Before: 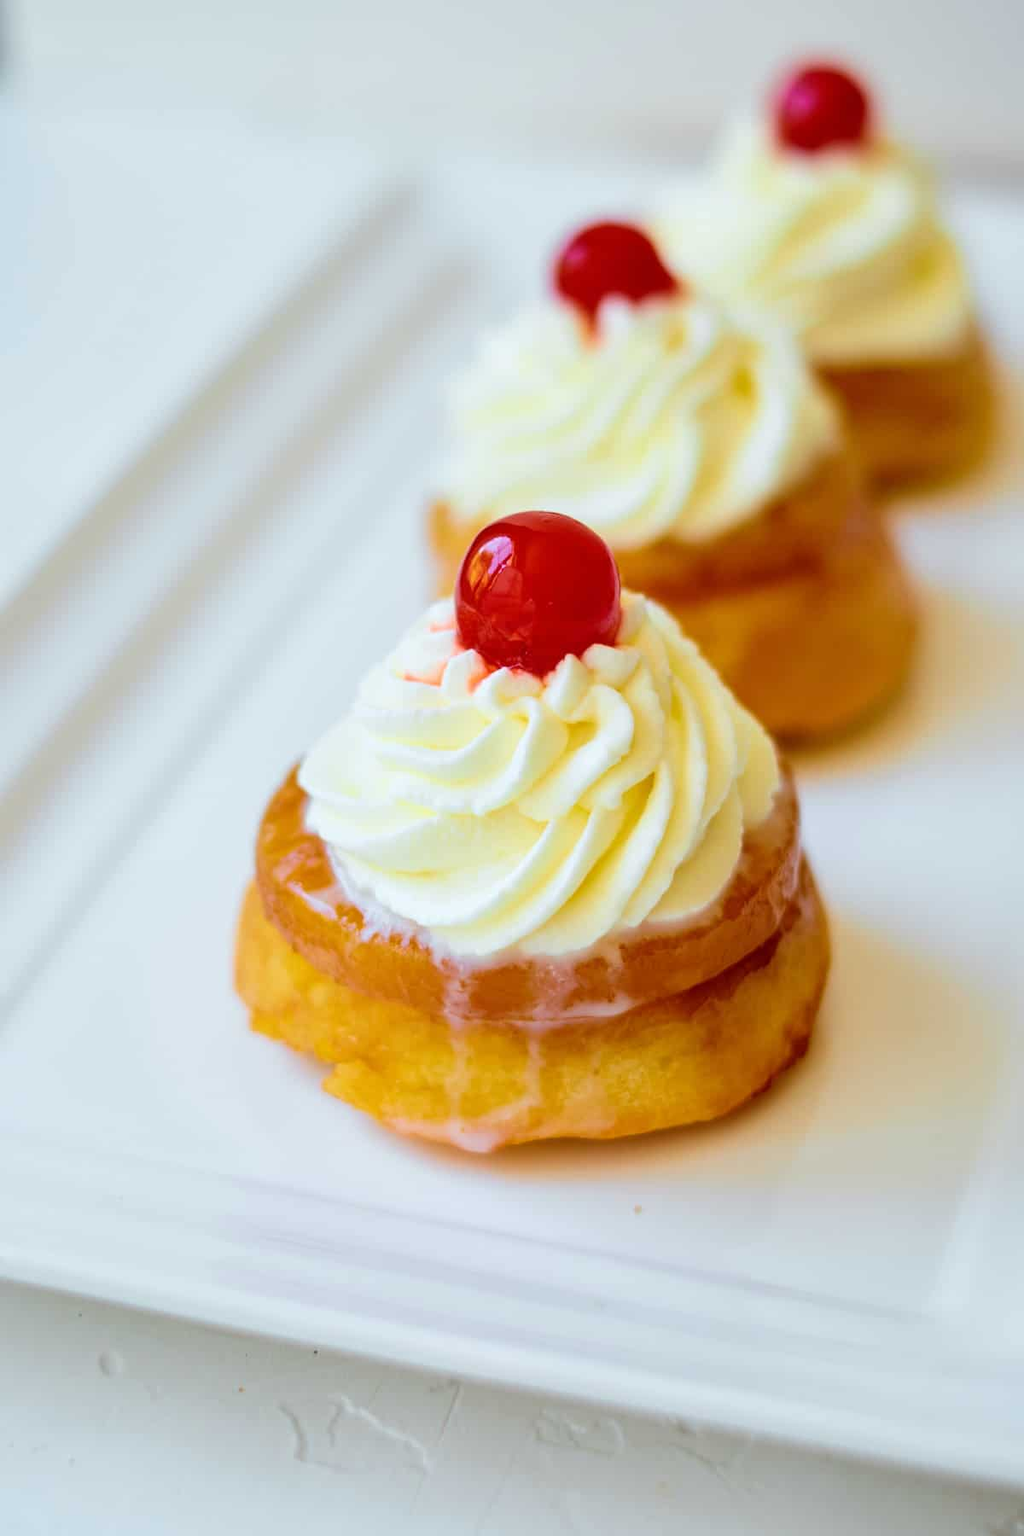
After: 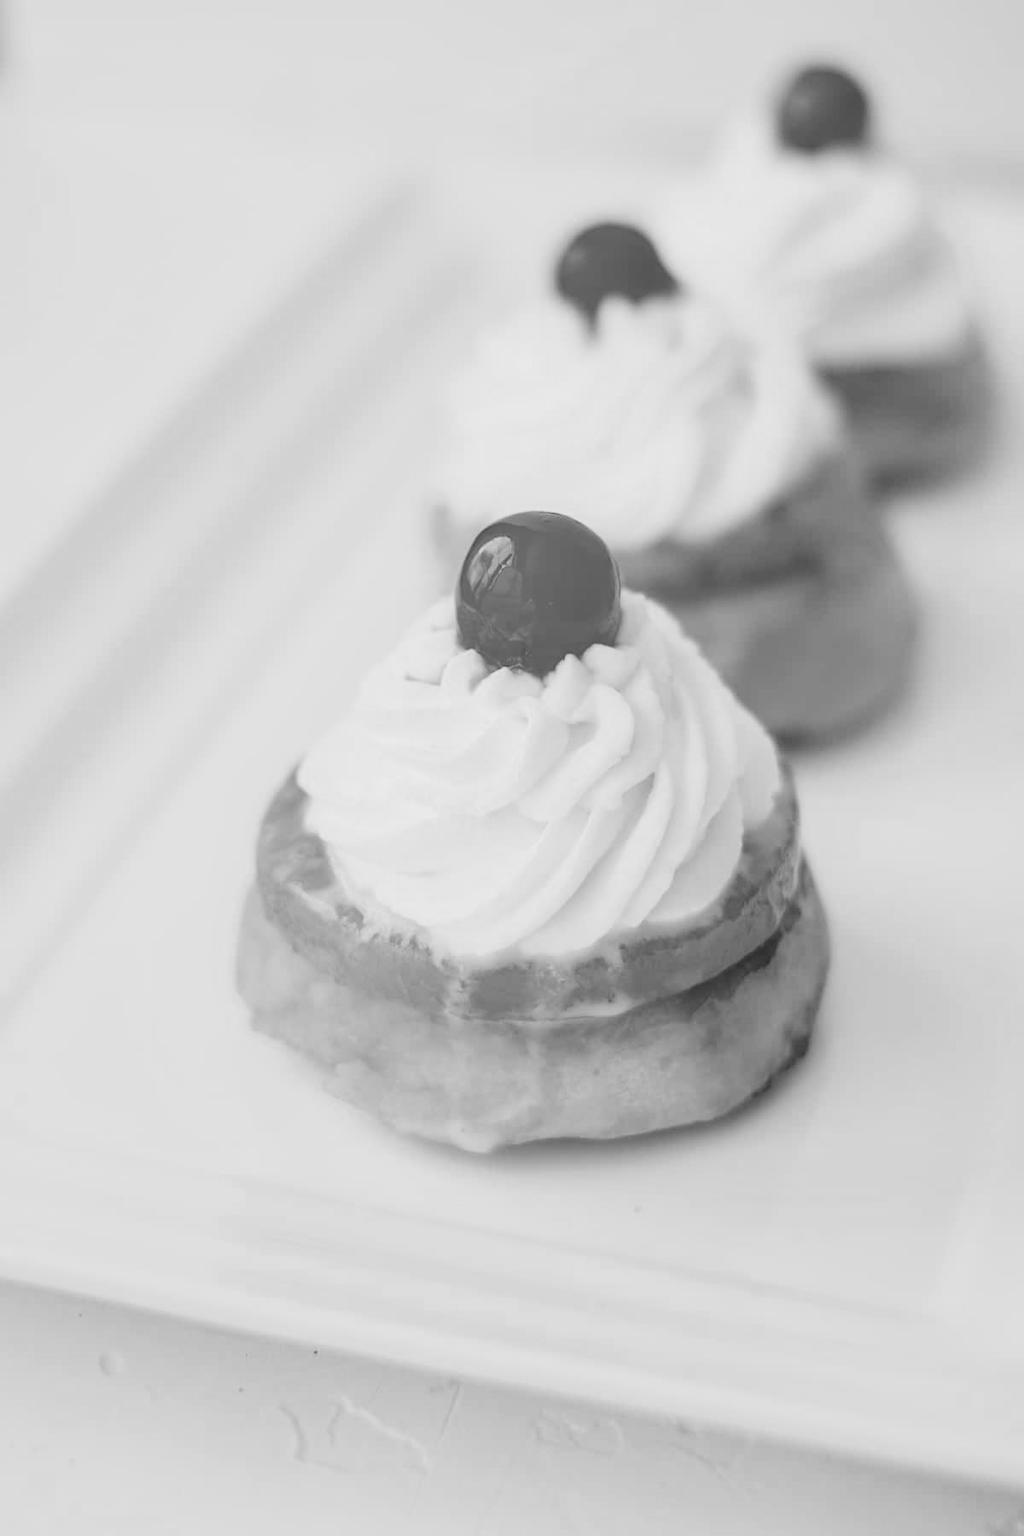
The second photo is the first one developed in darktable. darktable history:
monochrome: on, module defaults
exposure: exposure 0.77 EV, compensate highlight preservation false
filmic rgb: black relative exposure -7.65 EV, white relative exposure 4.56 EV, hardness 3.61, color science v6 (2022)
